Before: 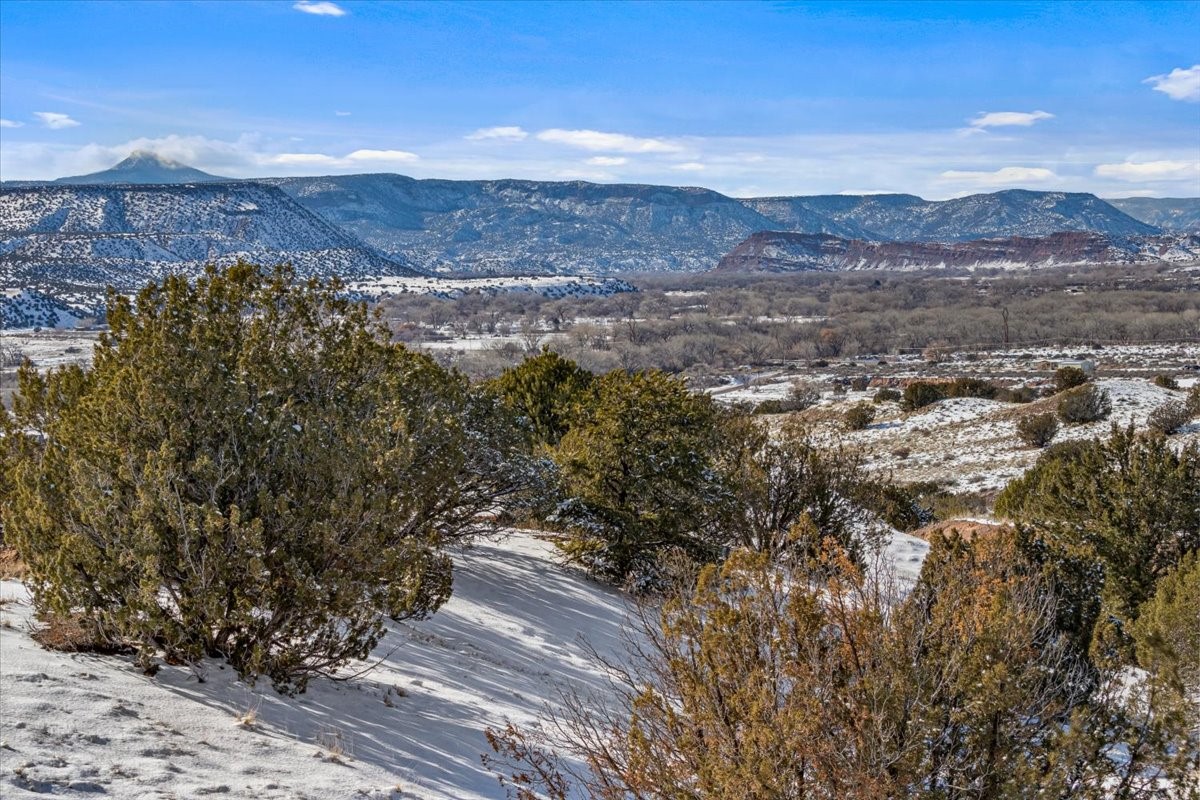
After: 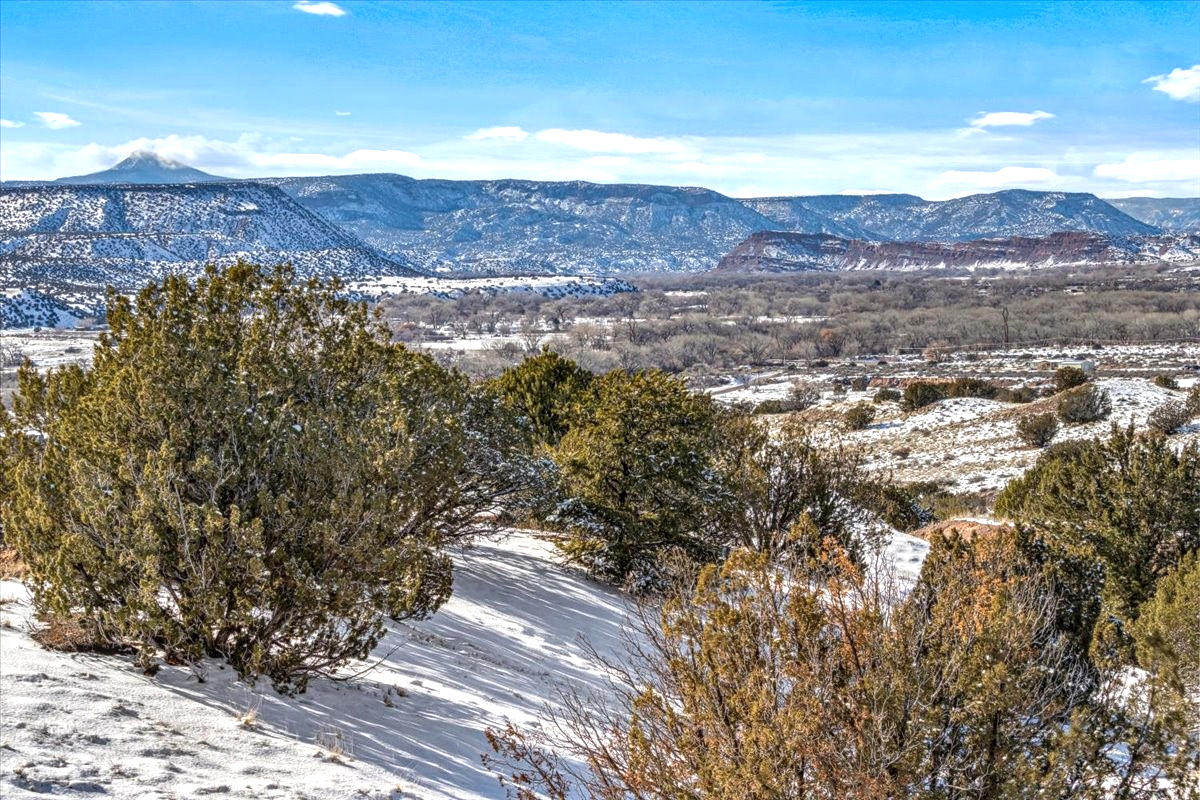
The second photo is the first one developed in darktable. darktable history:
exposure: black level correction -0.002, exposure 0.54 EV, compensate highlight preservation false
local contrast: on, module defaults
